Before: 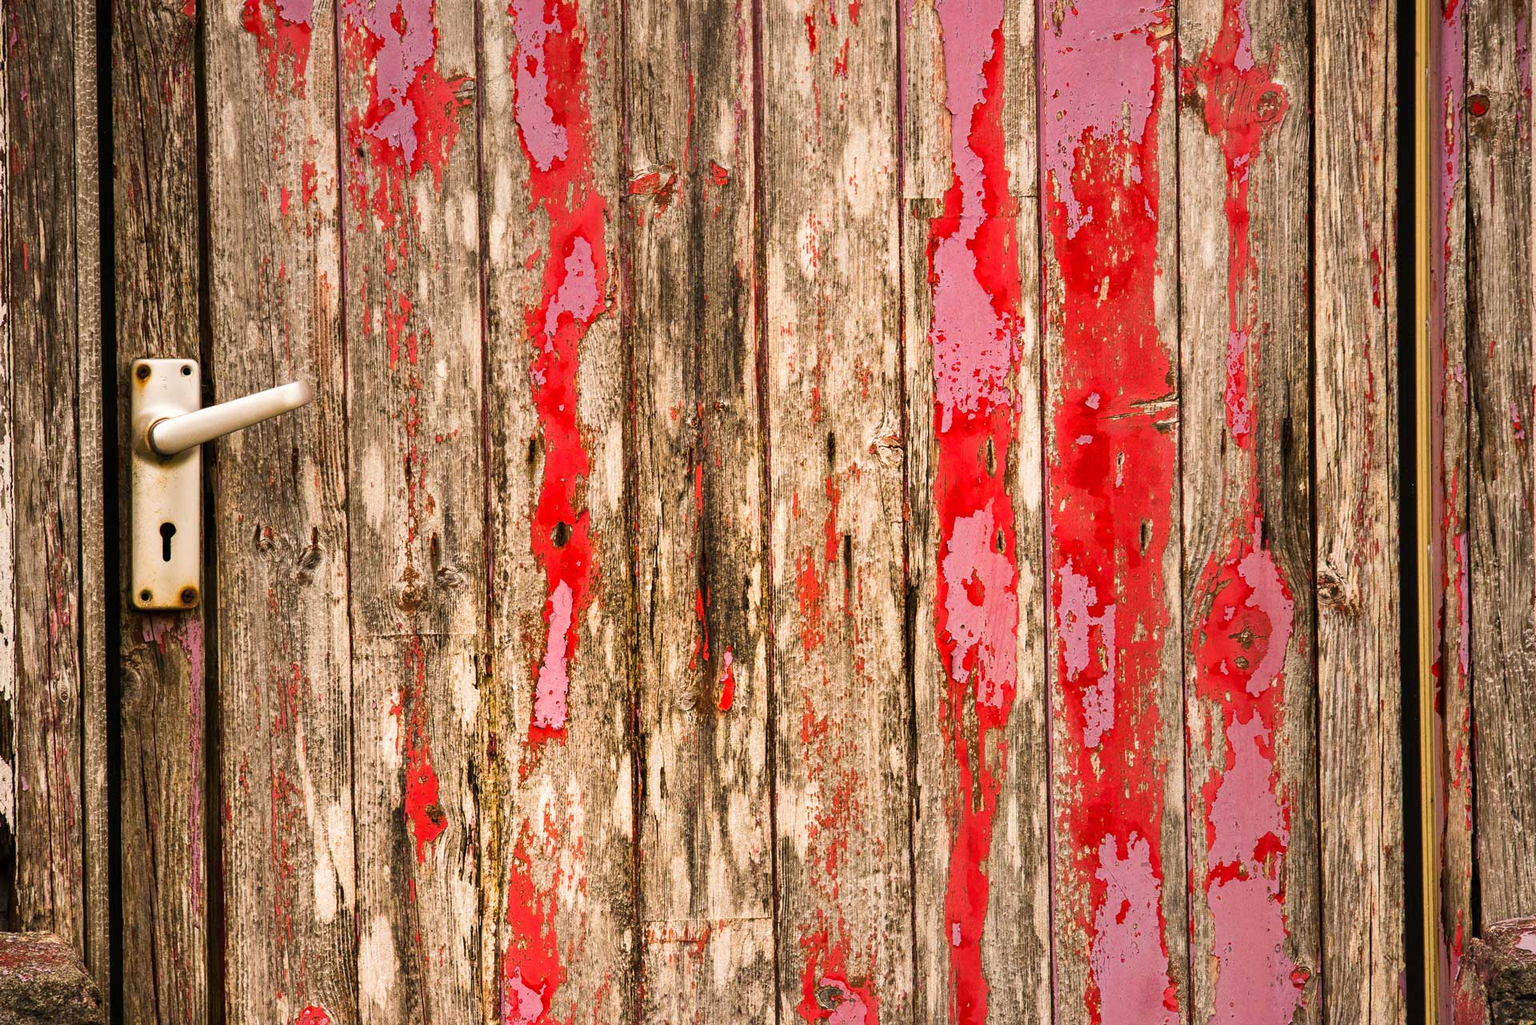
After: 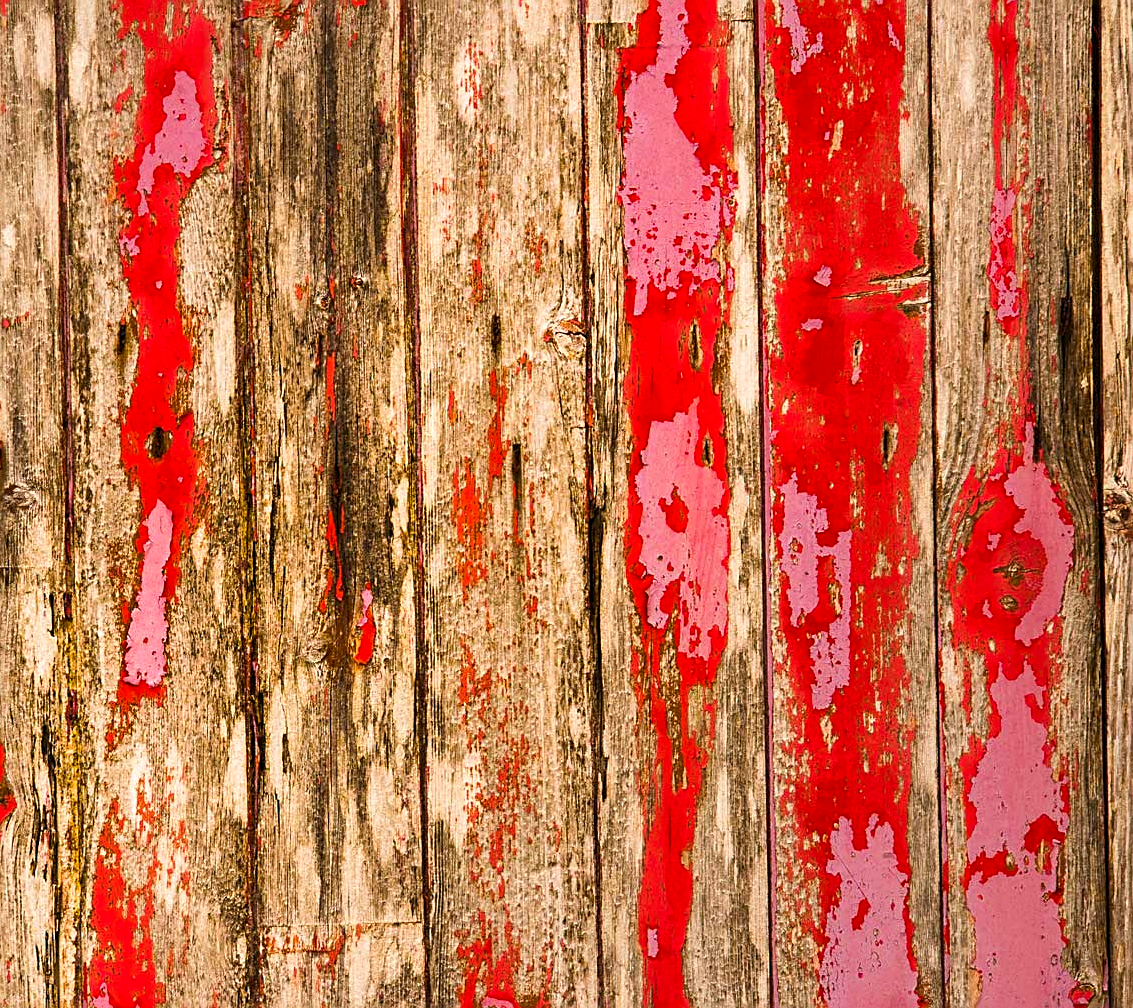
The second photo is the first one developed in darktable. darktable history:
crop and rotate: left 28.285%, top 17.583%, right 12.696%, bottom 3.66%
sharpen: on, module defaults
color balance rgb: power › luminance 1.21%, power › chroma 0.393%, power › hue 35.44°, perceptual saturation grading › global saturation 14.85%, global vibrance 20%
